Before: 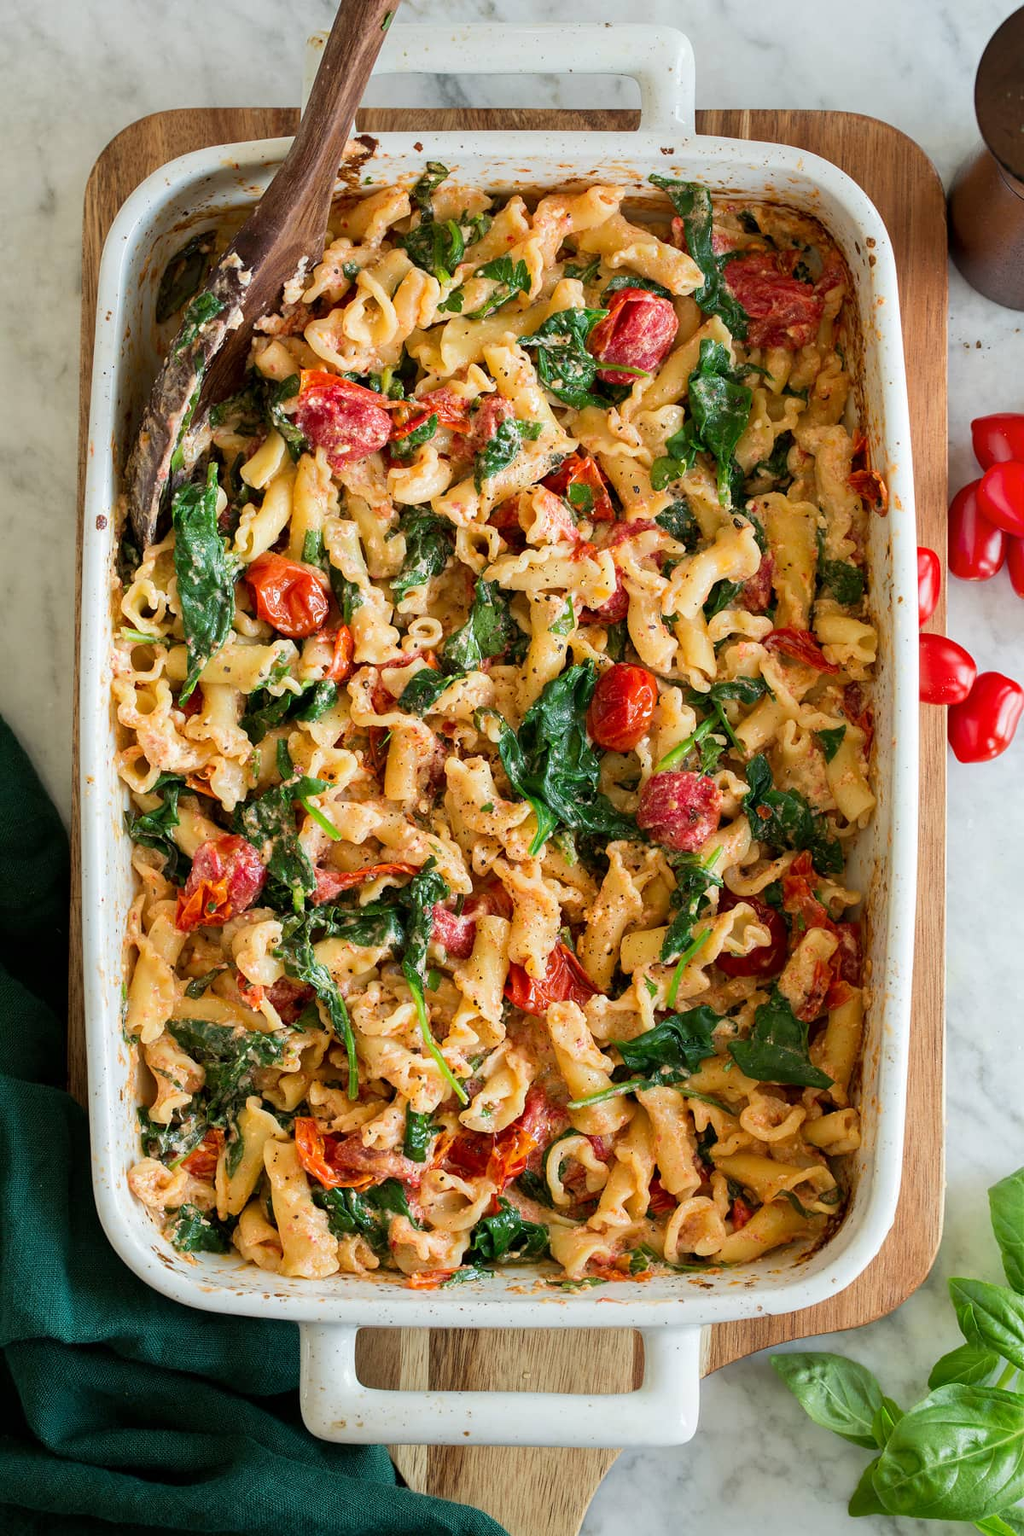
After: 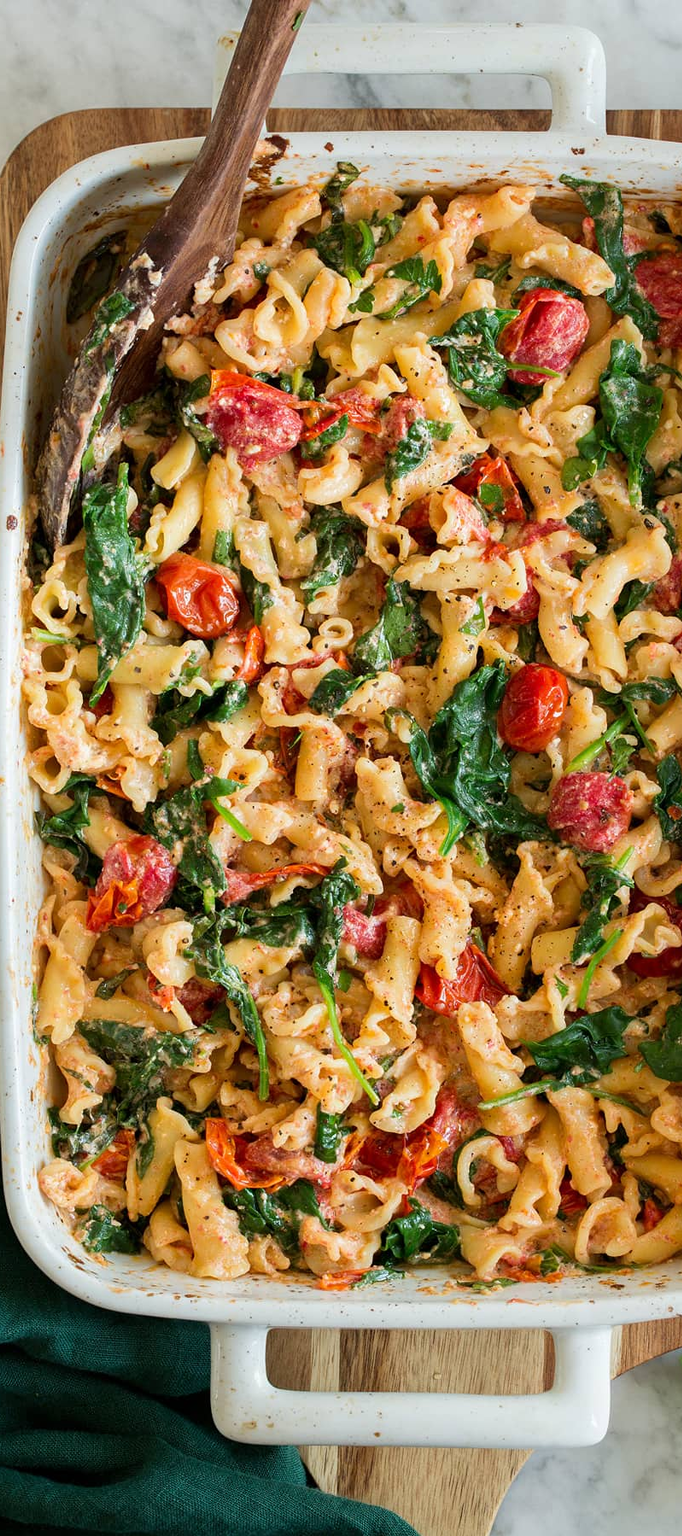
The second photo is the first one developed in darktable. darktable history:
crop and rotate: left 8.786%, right 24.548%
